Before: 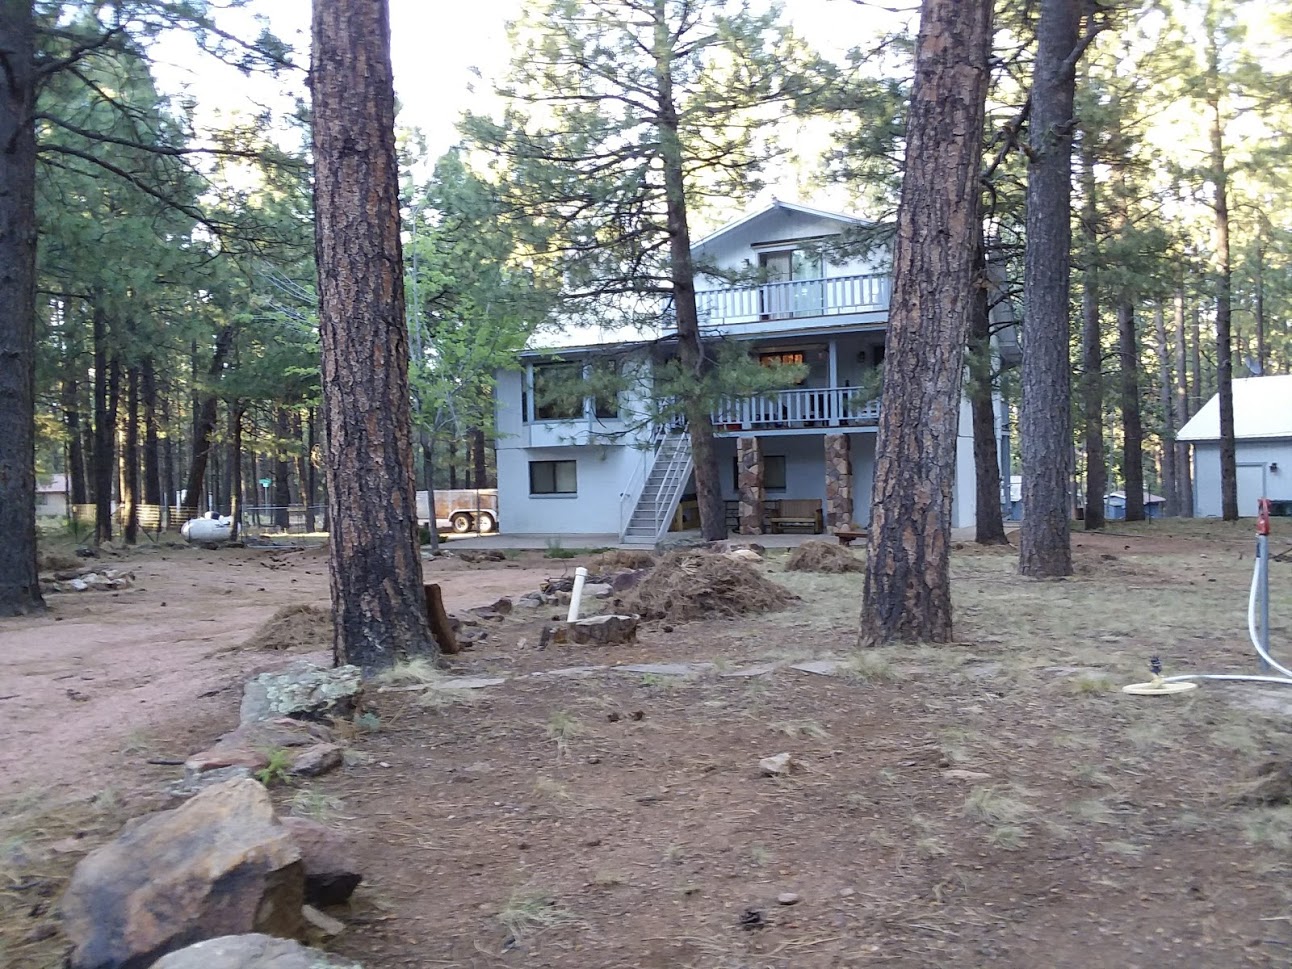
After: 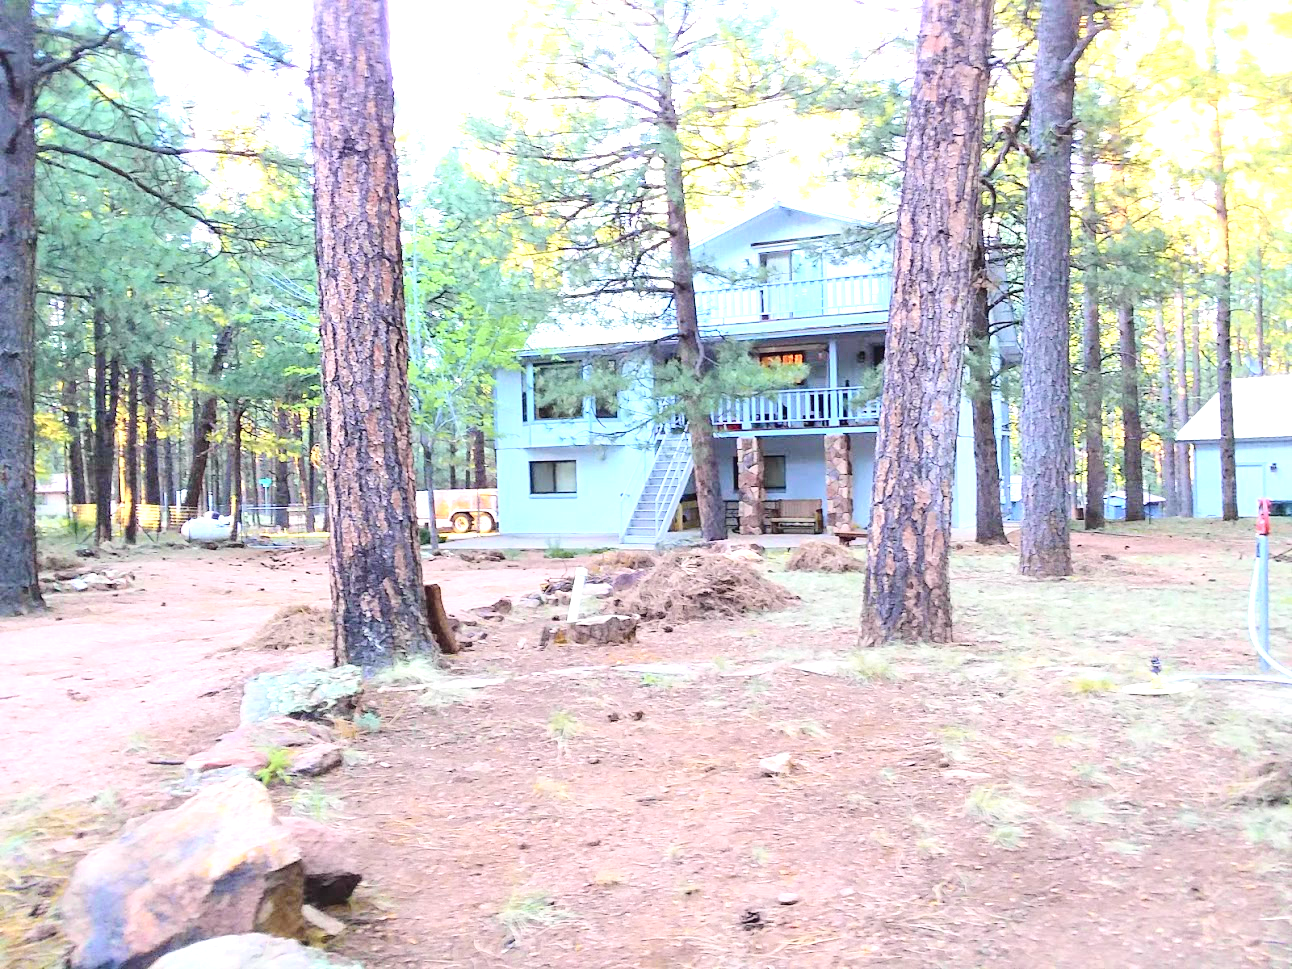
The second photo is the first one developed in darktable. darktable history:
tone curve: curves: ch0 [(0, 0.014) (0.12, 0.096) (0.386, 0.49) (0.54, 0.684) (0.751, 0.855) (0.89, 0.943) (0.998, 0.989)]; ch1 [(0, 0) (0.133, 0.099) (0.437, 0.41) (0.5, 0.5) (0.517, 0.536) (0.548, 0.575) (0.582, 0.639) (0.627, 0.692) (0.836, 0.868) (1, 1)]; ch2 [(0, 0) (0.374, 0.341) (0.456, 0.443) (0.478, 0.49) (0.501, 0.5) (0.528, 0.538) (0.55, 0.6) (0.572, 0.633) (0.702, 0.775) (1, 1)], color space Lab, independent channels, preserve colors none
exposure: black level correction 0, exposure 1.388 EV, compensate exposure bias true, compensate highlight preservation false
